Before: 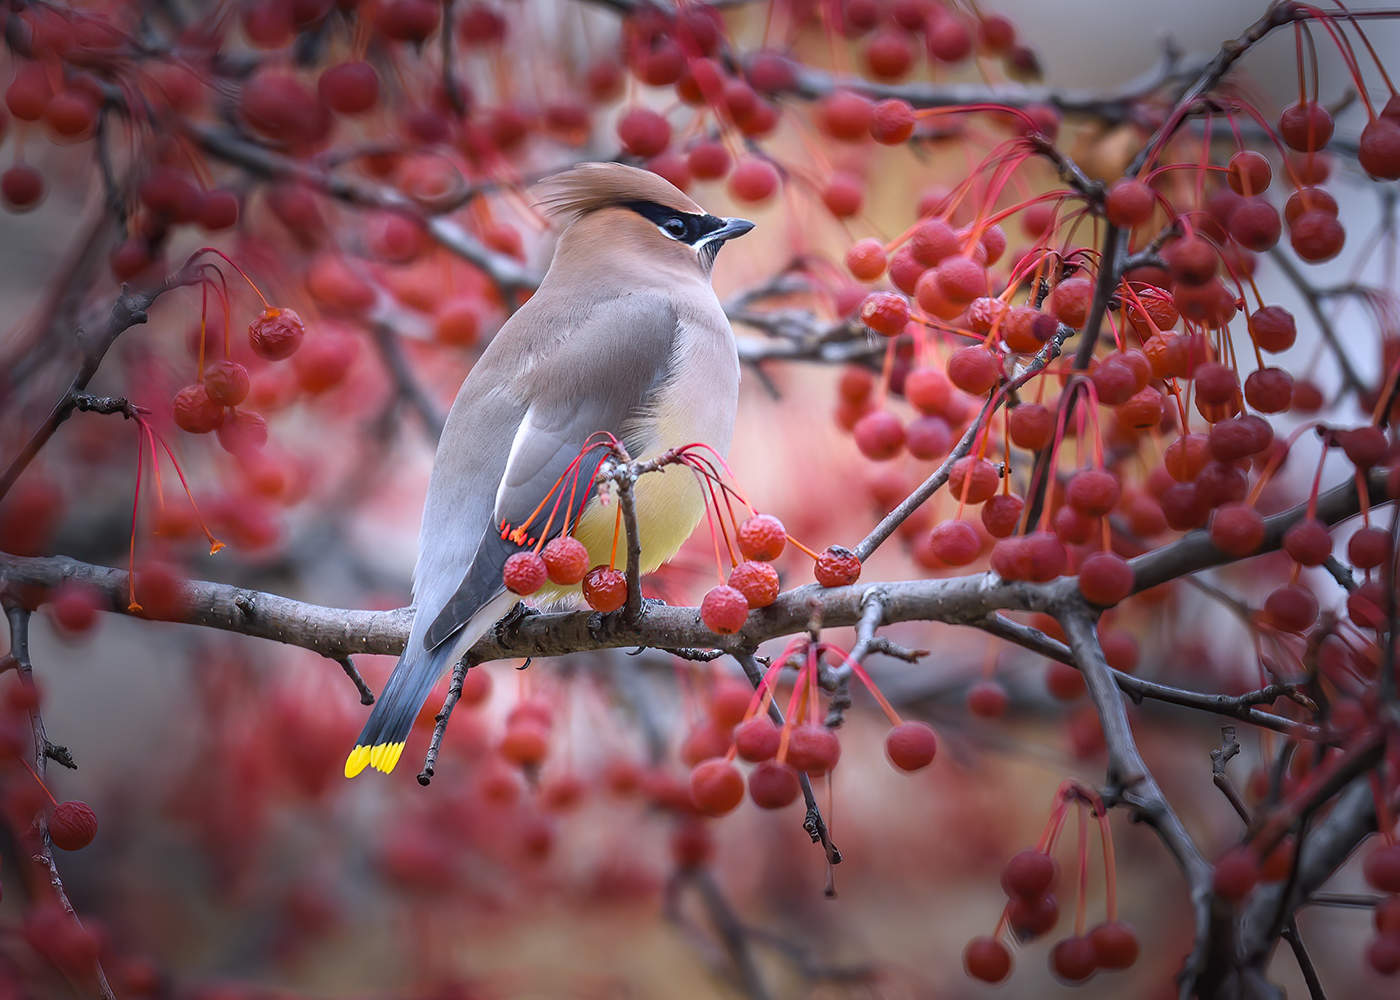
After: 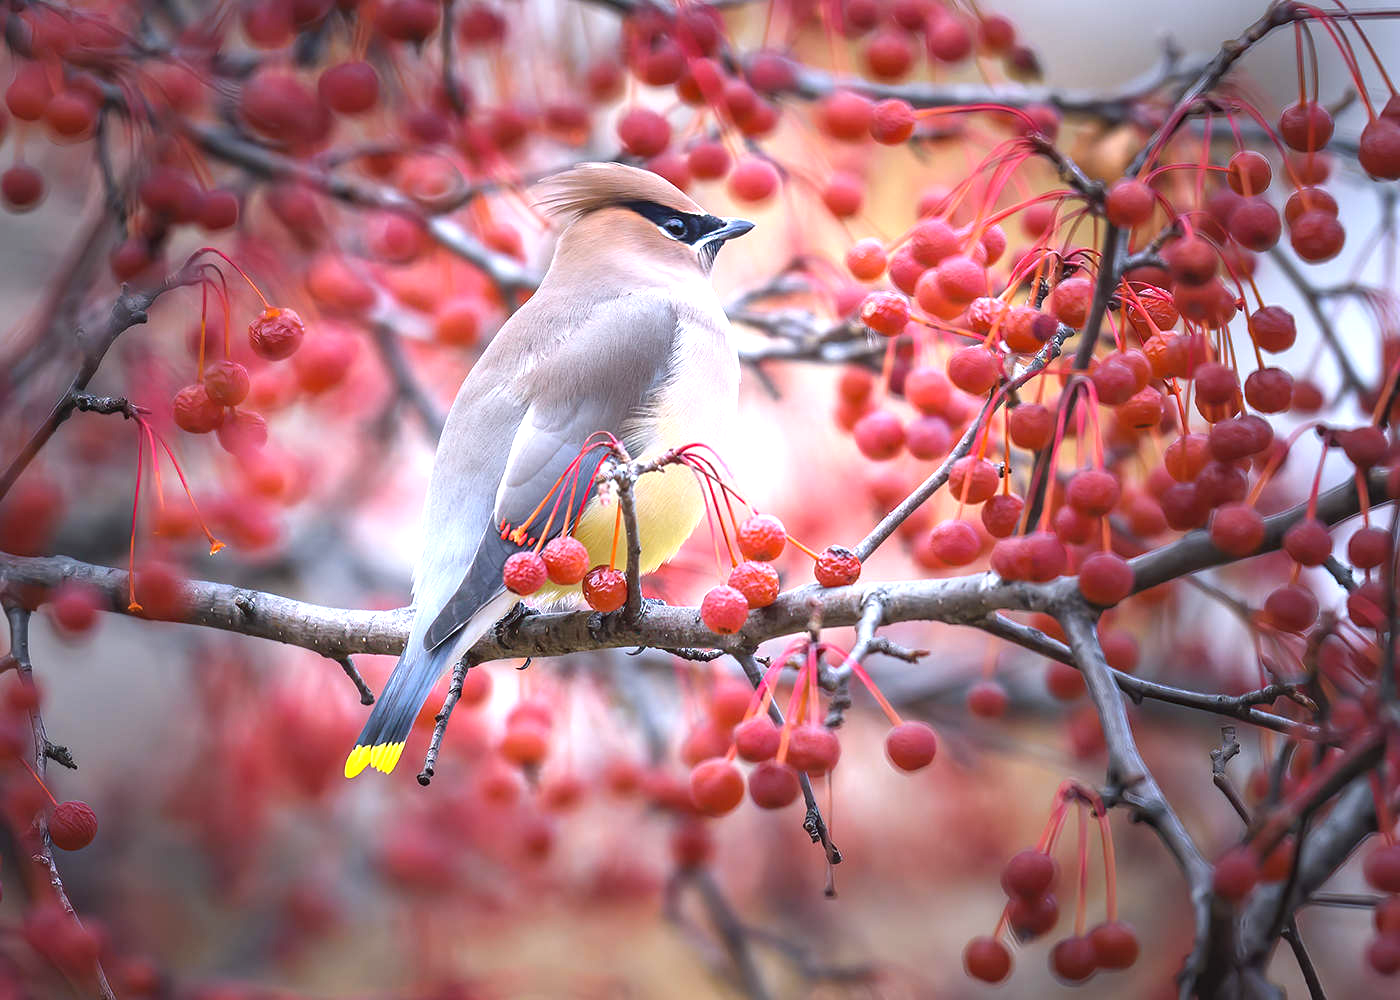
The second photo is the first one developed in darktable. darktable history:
exposure: black level correction -0.001, exposure 0.904 EV, compensate exposure bias true, compensate highlight preservation false
